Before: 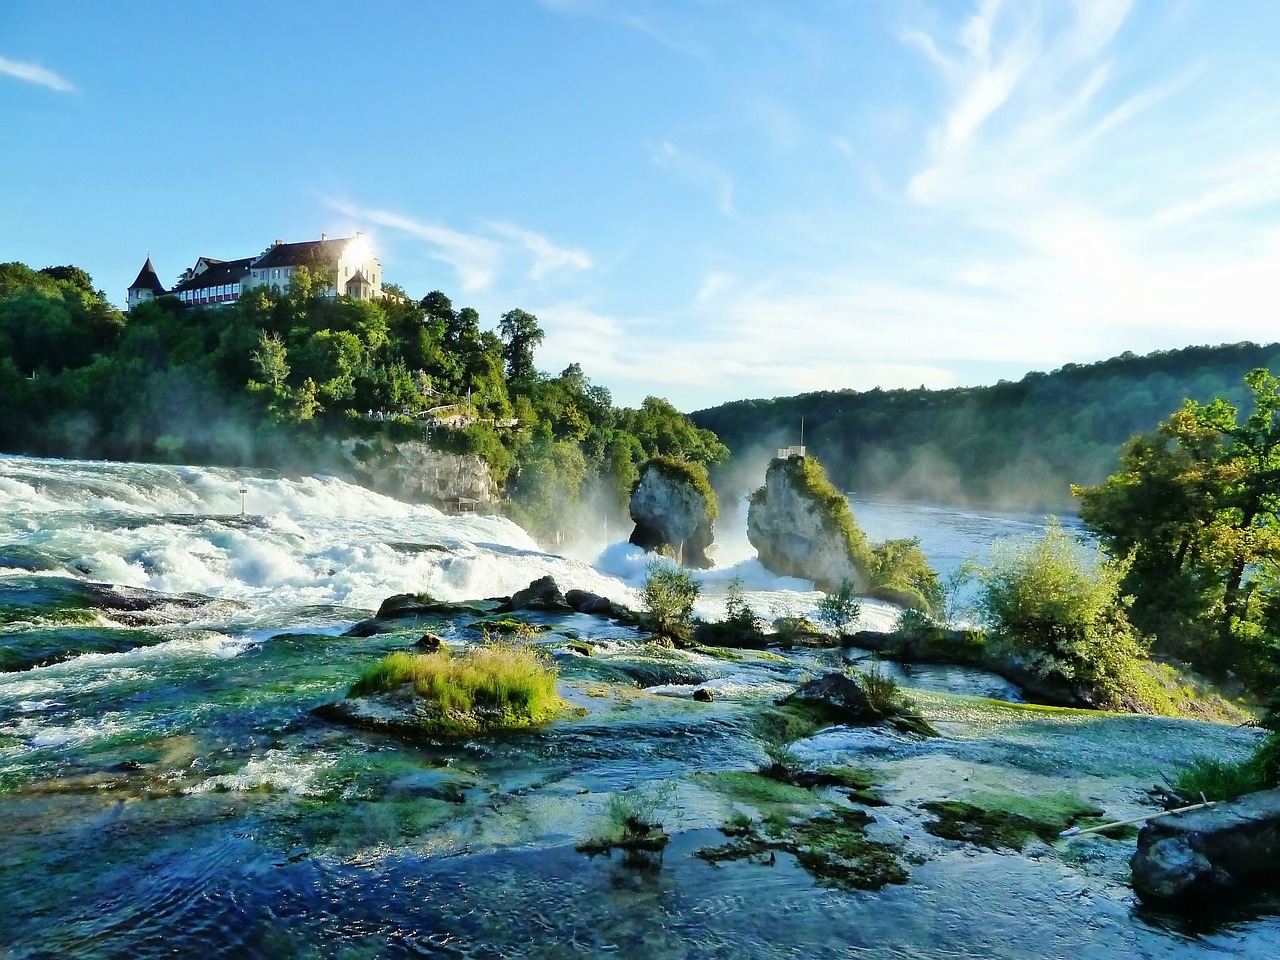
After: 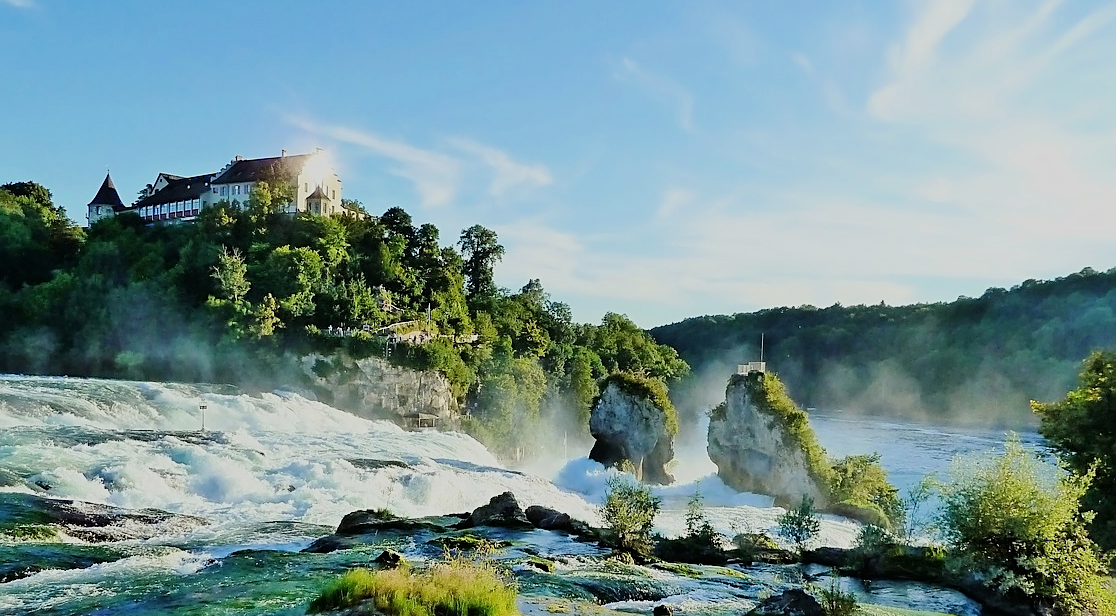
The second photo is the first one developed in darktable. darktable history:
sharpen: on, module defaults
filmic rgb: black relative exposure -16 EV, white relative exposure 4.91 EV, threshold 5.99 EV, hardness 6.24, color science v6 (2022), enable highlight reconstruction true
crop: left 3.143%, top 8.827%, right 9.616%, bottom 26.934%
